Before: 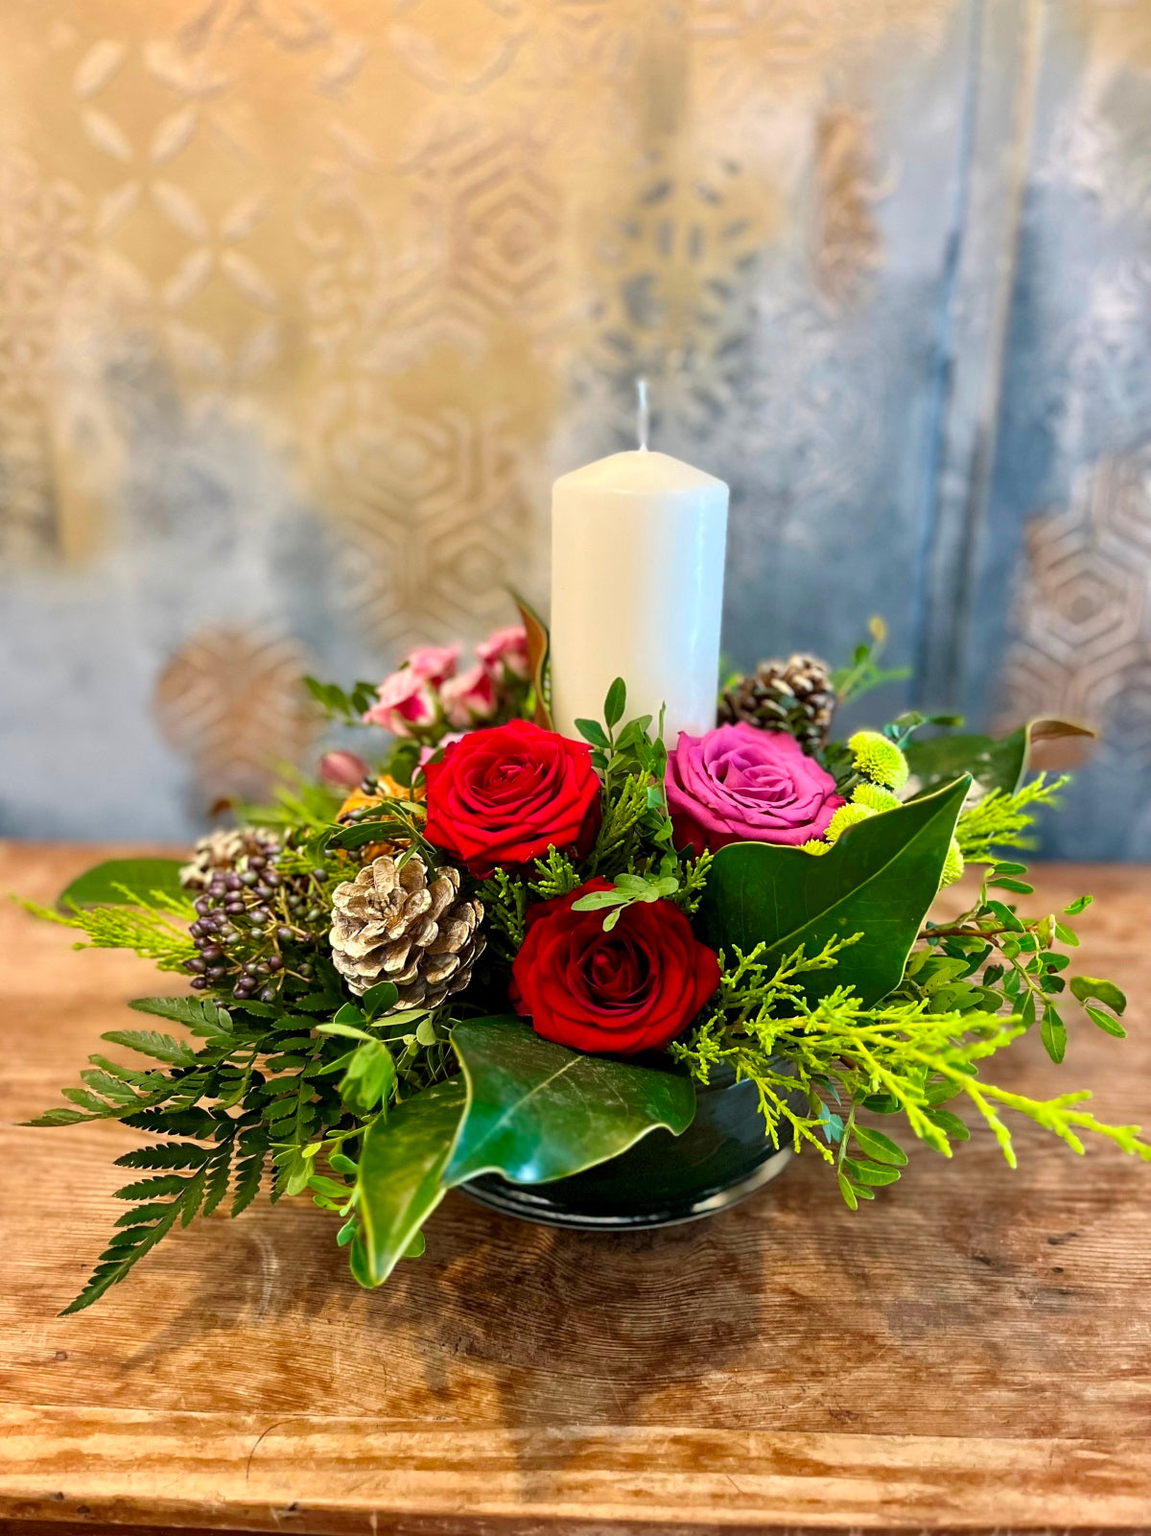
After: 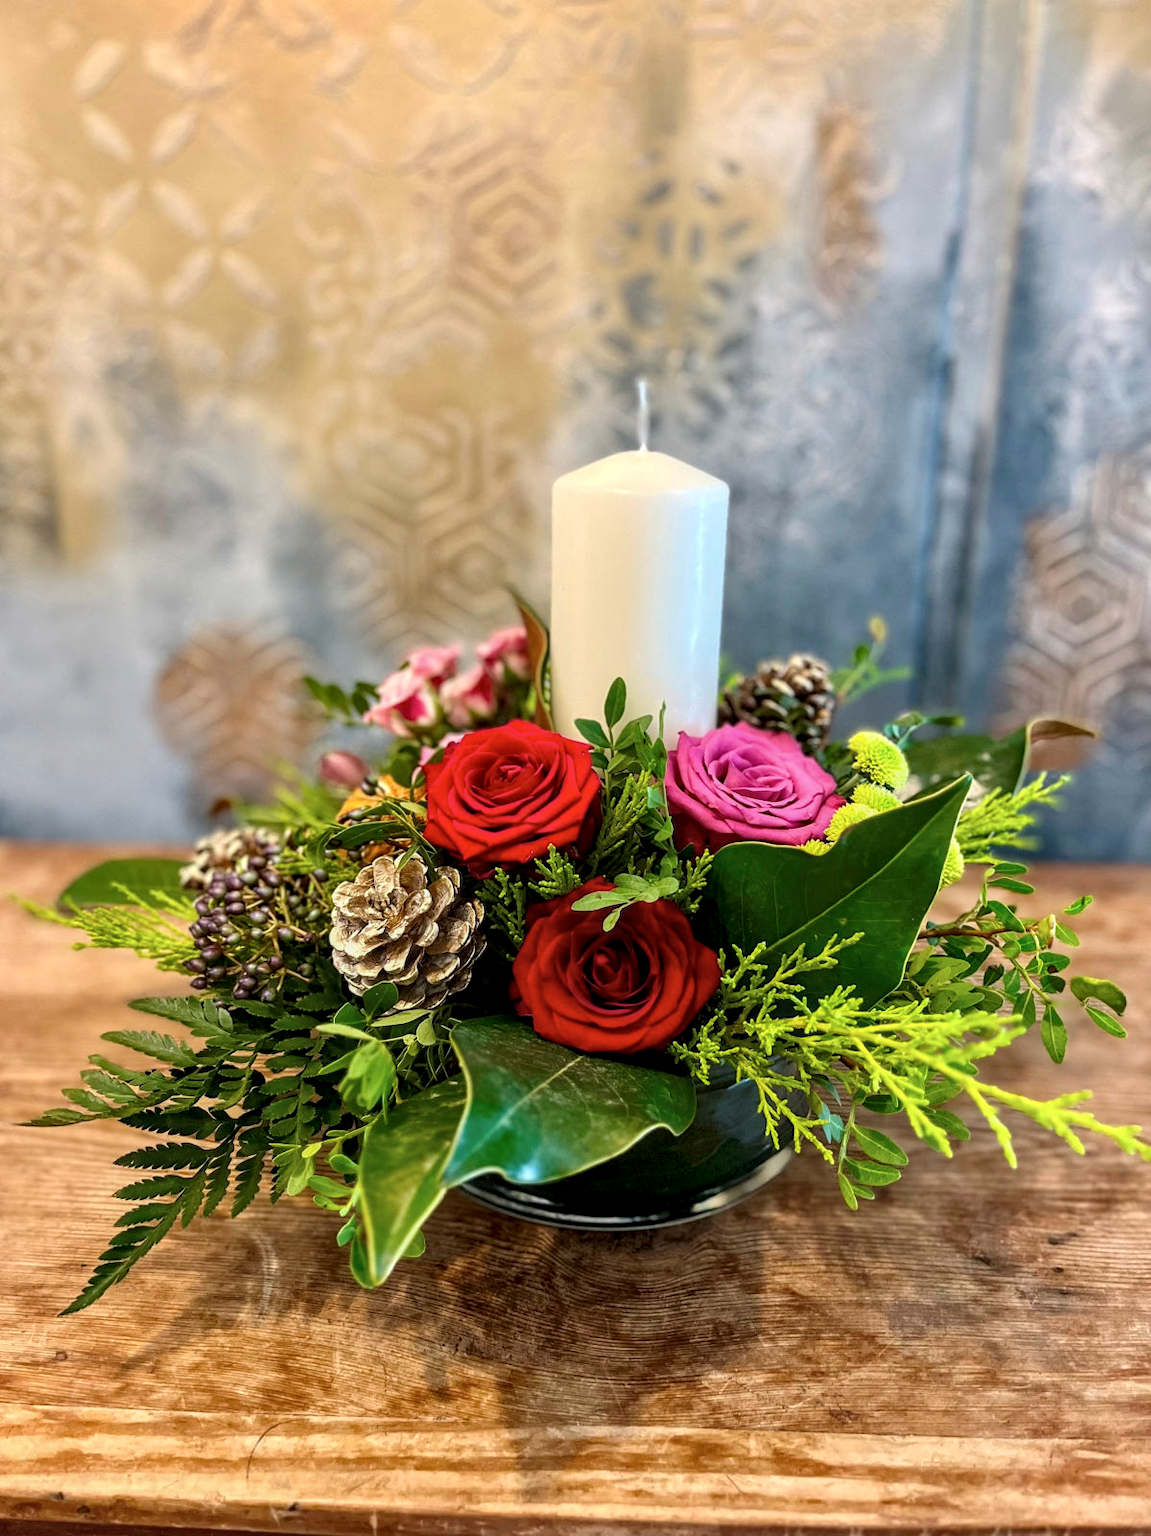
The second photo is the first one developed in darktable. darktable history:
contrast brightness saturation: saturation -0.093
color correction: highlights b* -0.034
local contrast: on, module defaults
